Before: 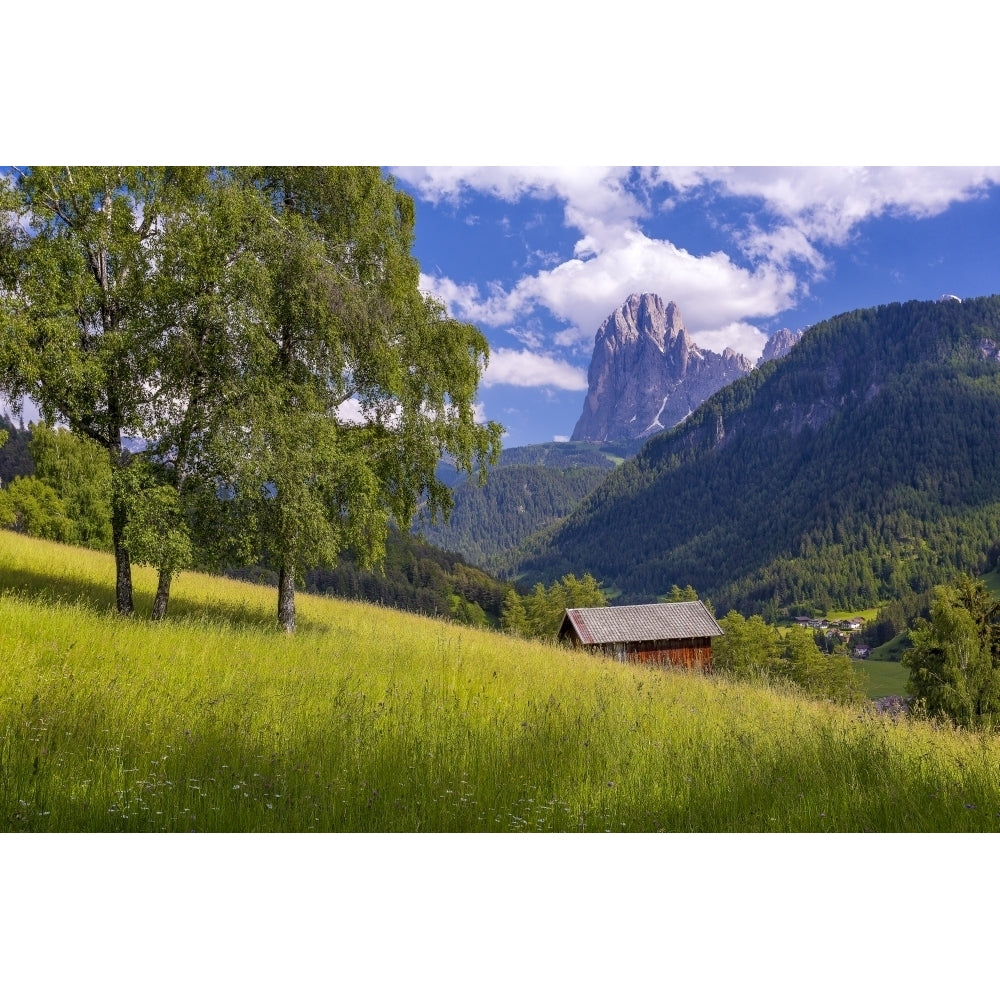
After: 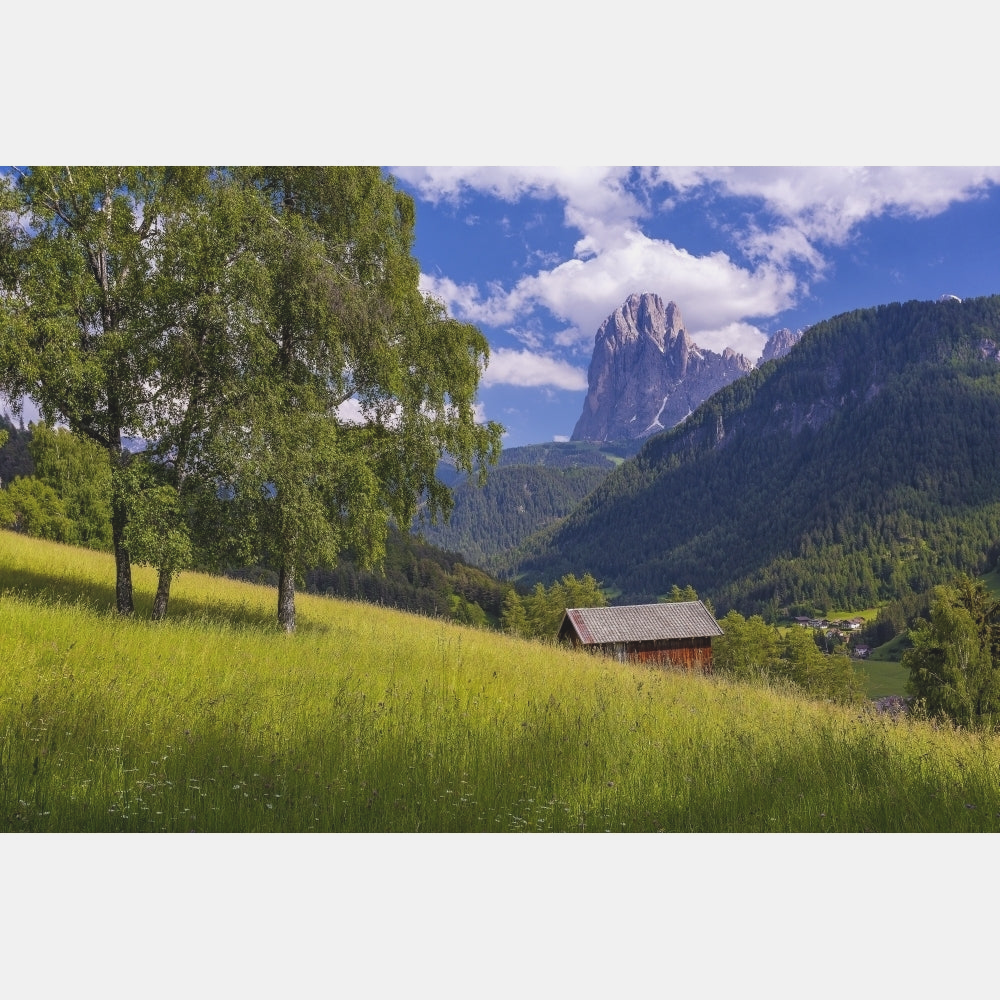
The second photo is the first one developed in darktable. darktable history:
exposure: black level correction -0.013, exposure -0.196 EV, compensate highlight preservation false
